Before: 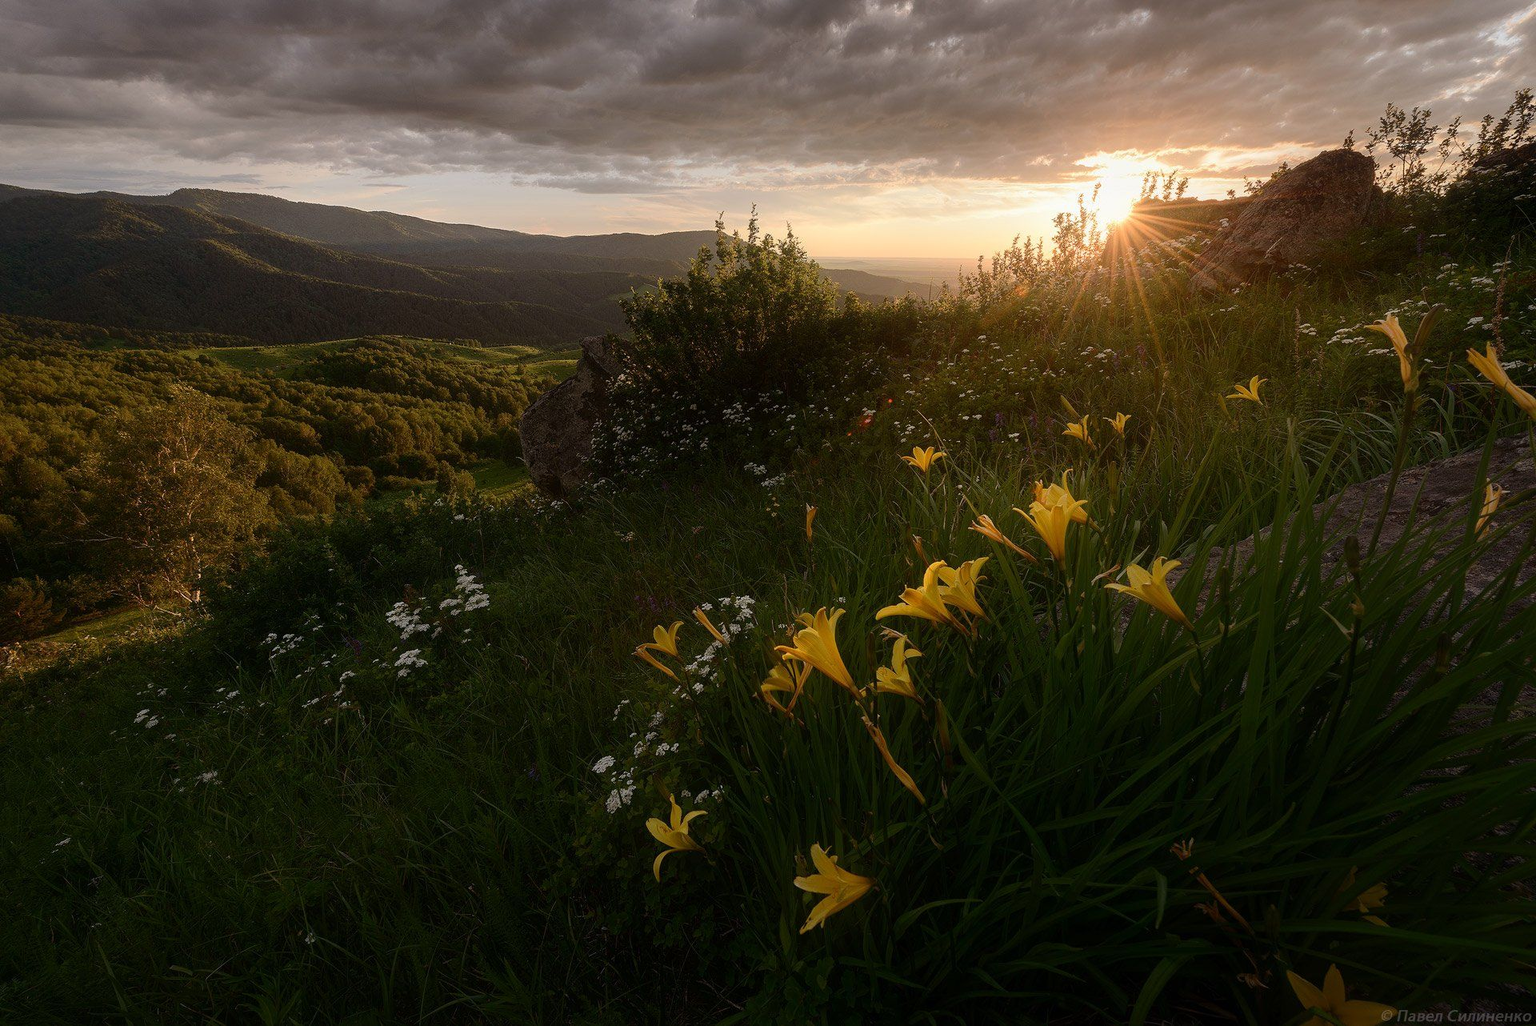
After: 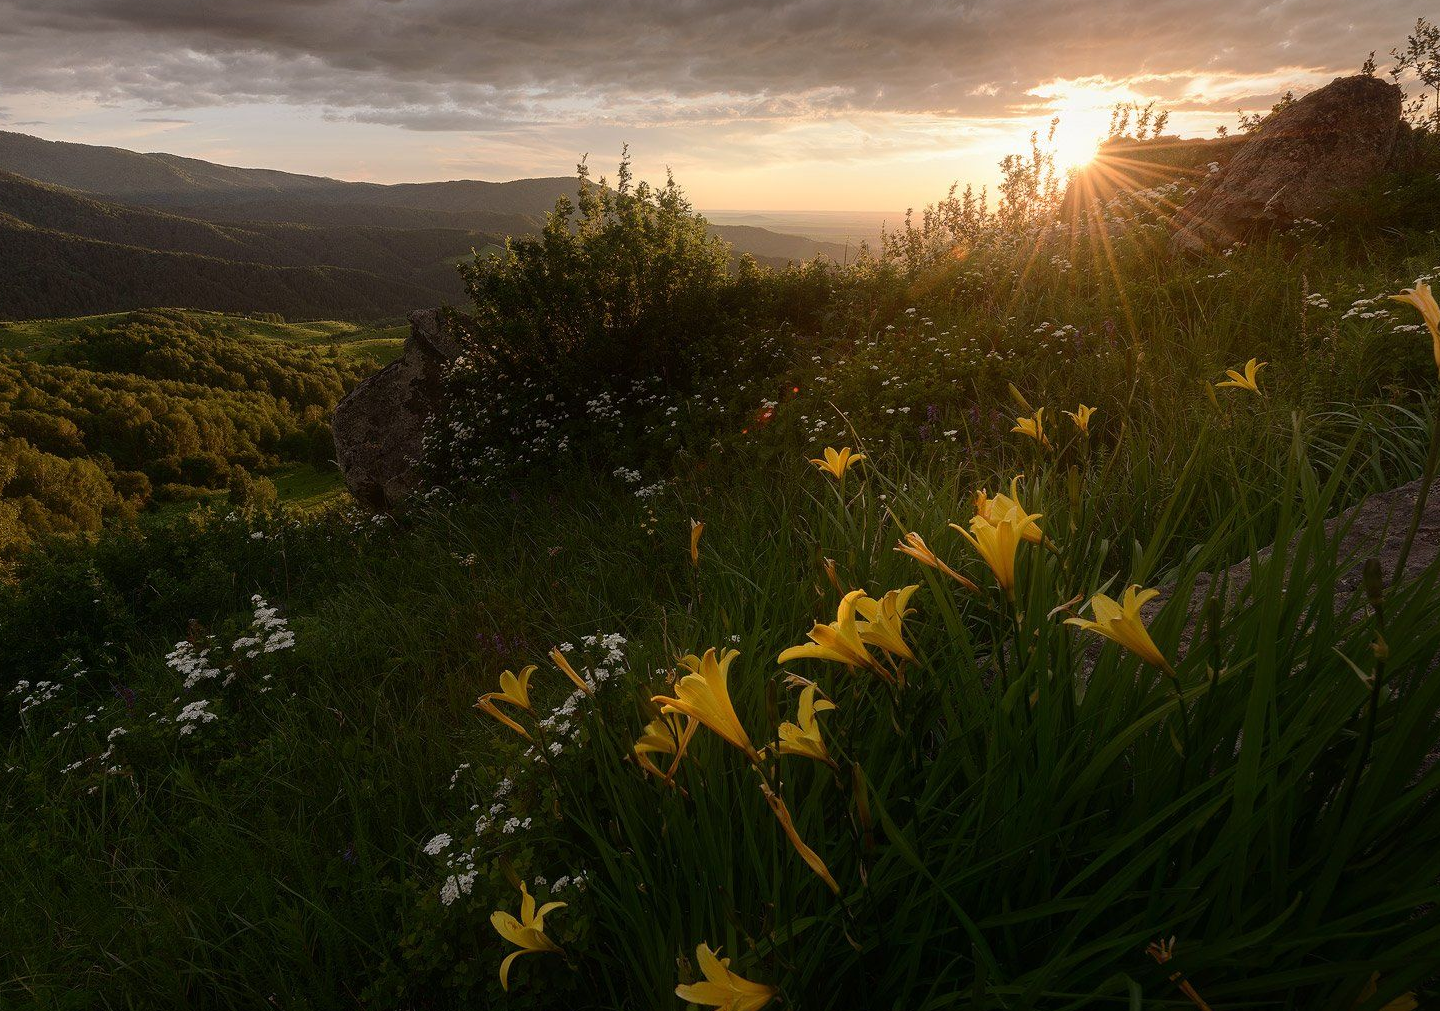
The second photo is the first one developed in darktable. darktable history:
crop: left 16.547%, top 8.686%, right 8.428%, bottom 12.418%
